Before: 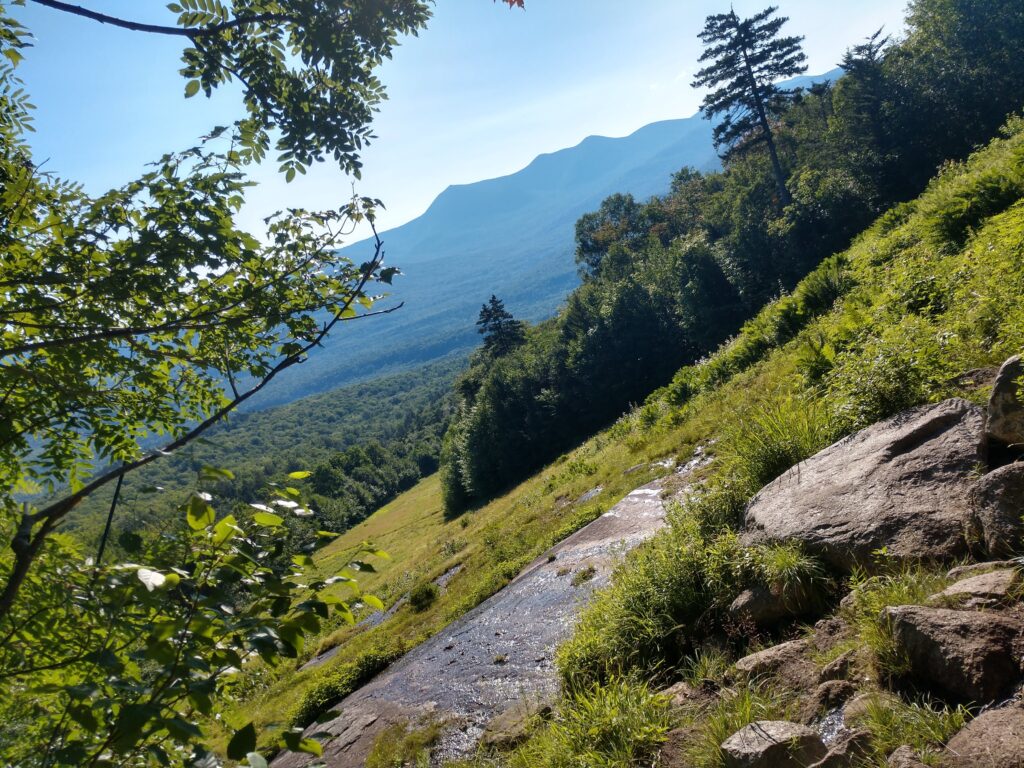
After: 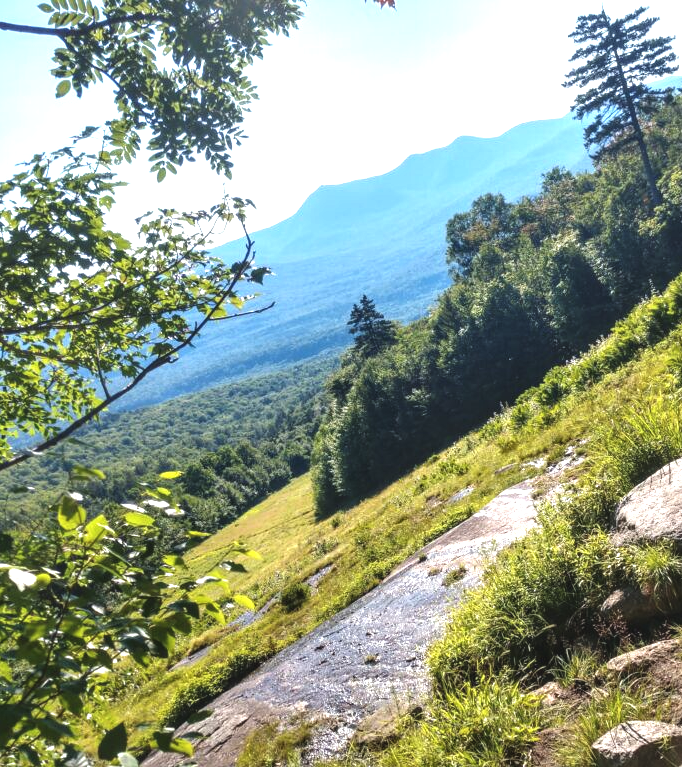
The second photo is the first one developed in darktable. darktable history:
exposure: black level correction -0.005, exposure 1 EV, compensate highlight preservation false
crop and rotate: left 12.648%, right 20.685%
local contrast: detail 130%
tone equalizer: on, module defaults
